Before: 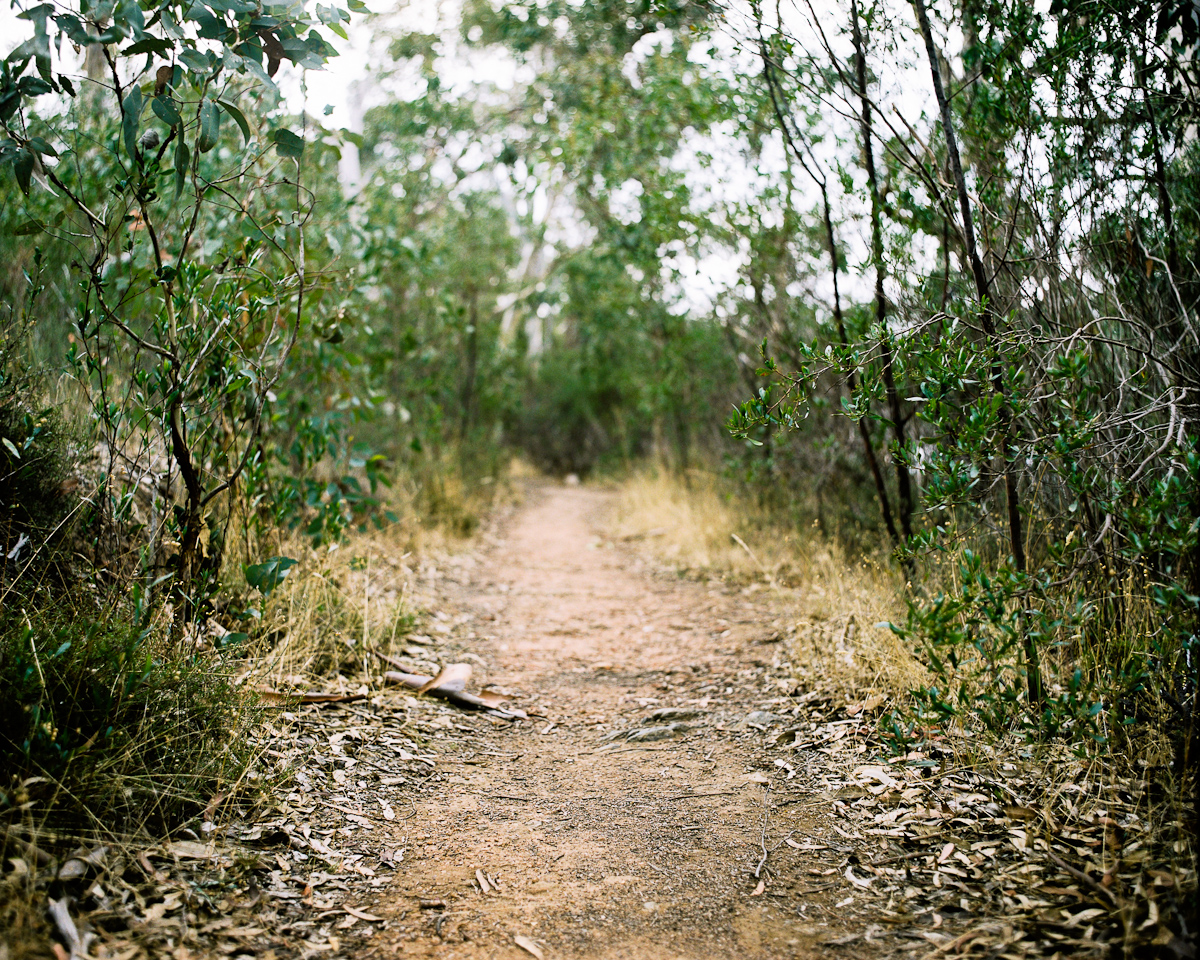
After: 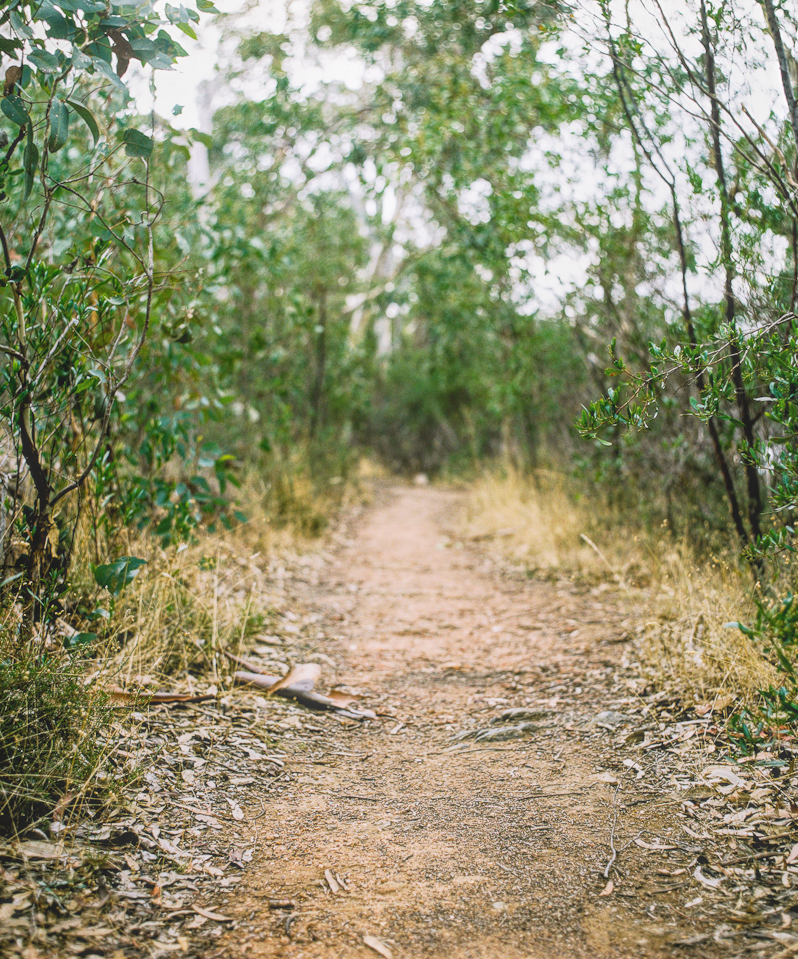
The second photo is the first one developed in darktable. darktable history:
crop and rotate: left 12.658%, right 20.773%
local contrast: highlights 73%, shadows 15%, midtone range 0.196
